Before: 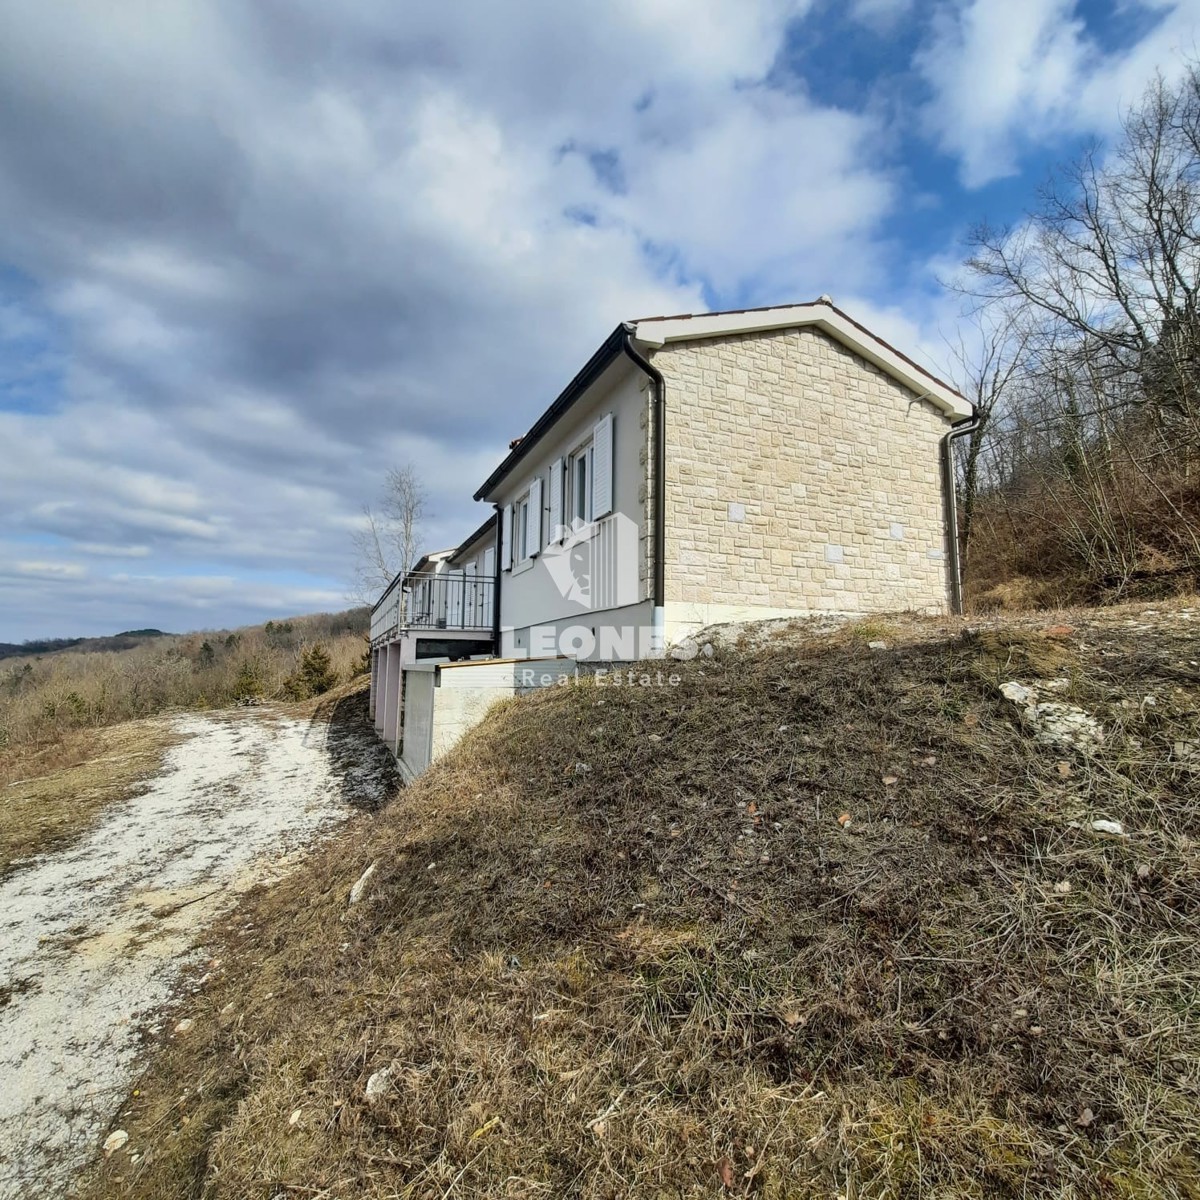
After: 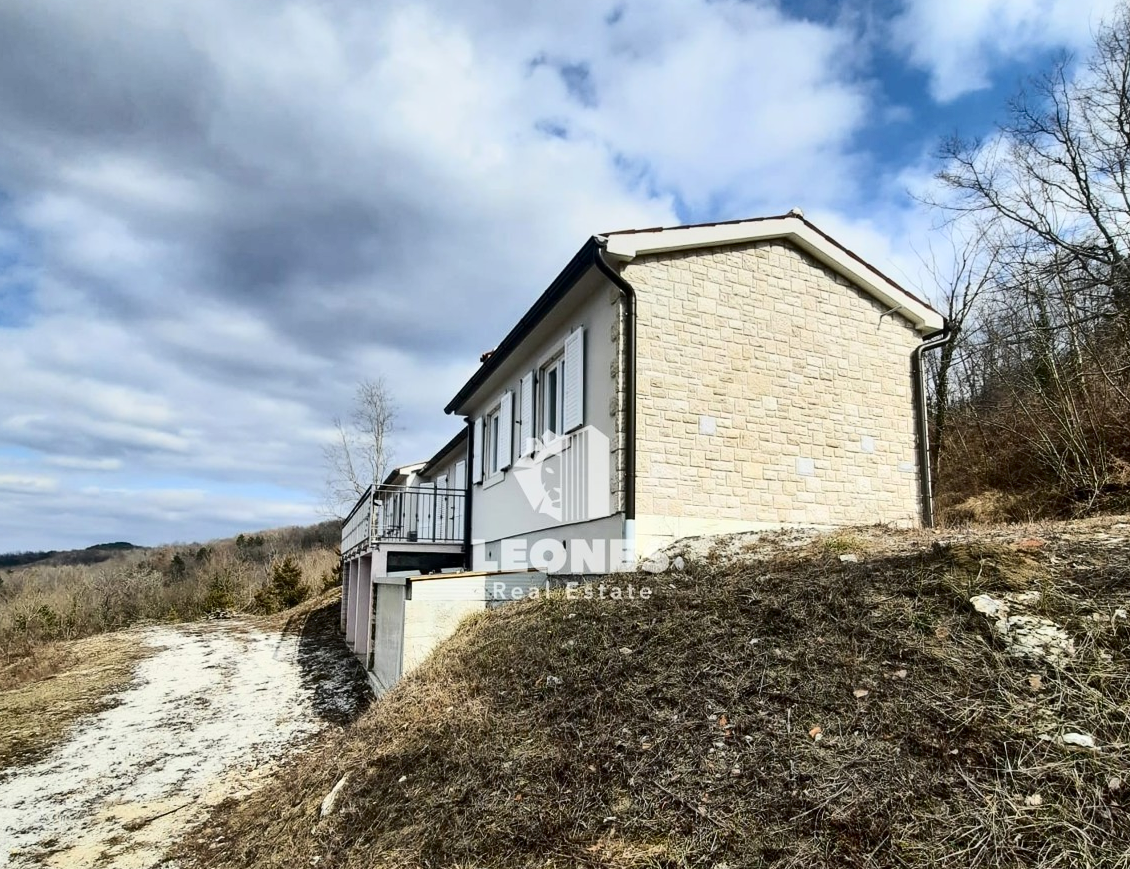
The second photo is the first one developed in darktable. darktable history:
crop: left 2.495%, top 7.318%, right 3.272%, bottom 20.204%
contrast brightness saturation: contrast 0.275
